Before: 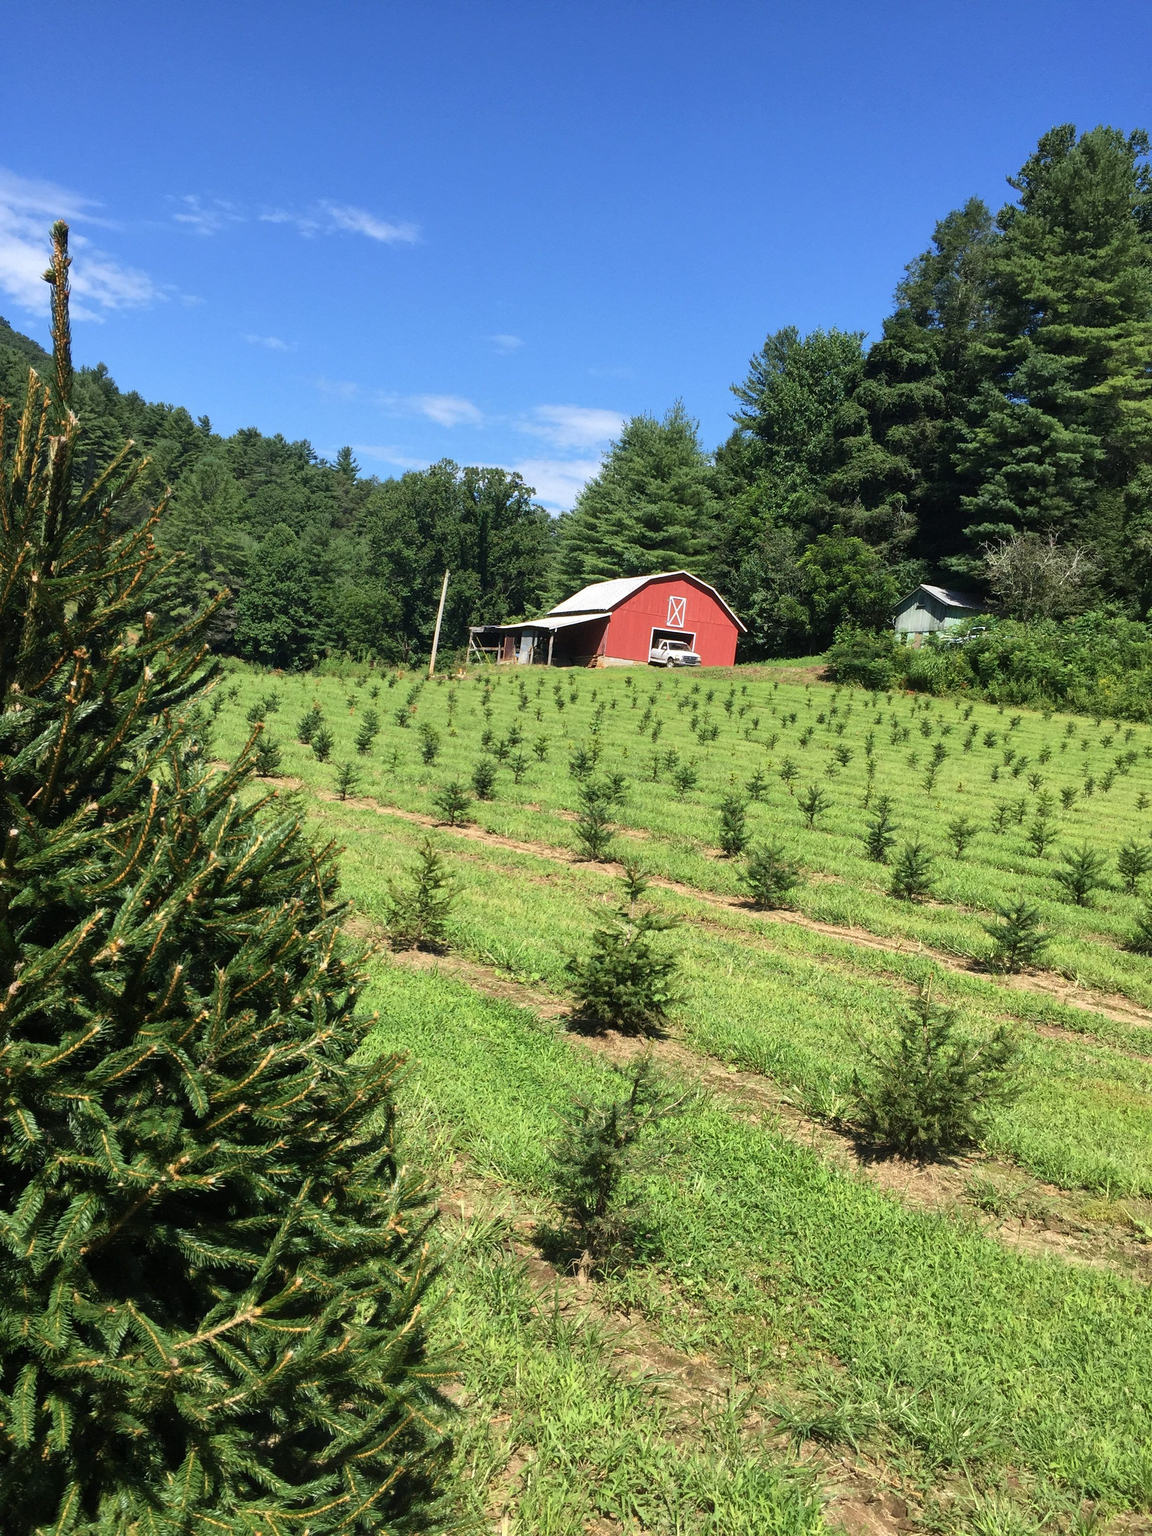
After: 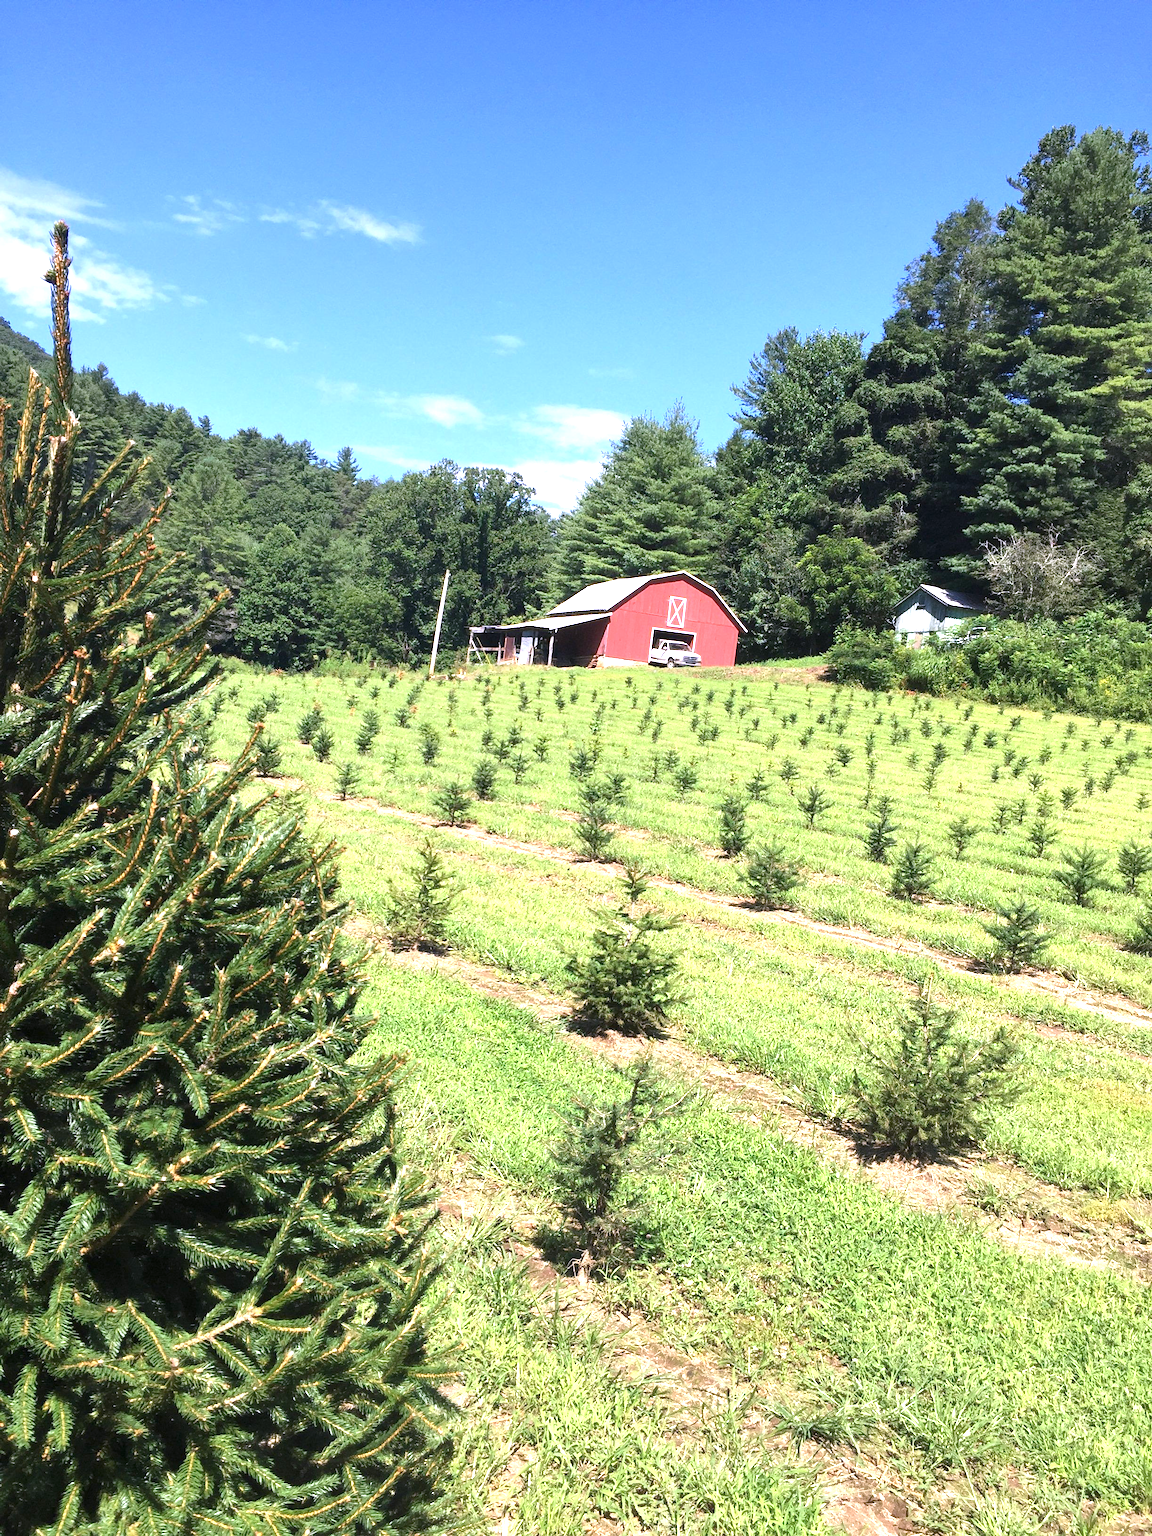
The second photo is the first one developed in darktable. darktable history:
exposure: black level correction 0, exposure 1 EV, compensate exposure bias true, compensate highlight preservation false
white balance: red 1.042, blue 1.17
